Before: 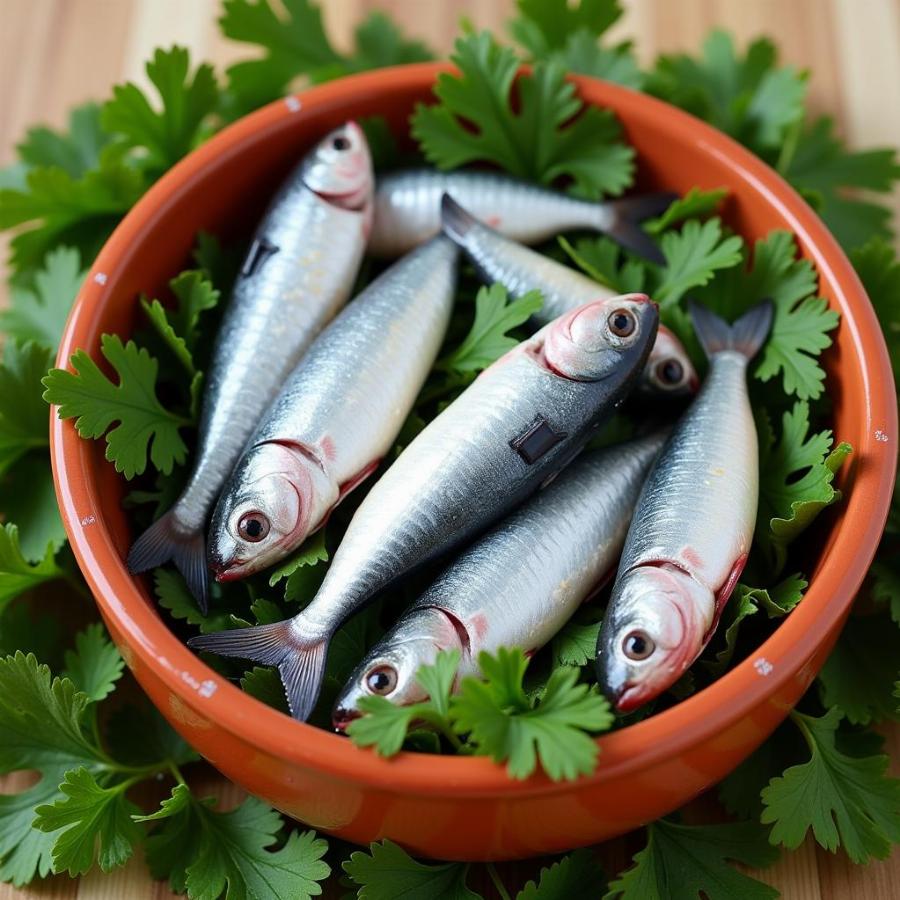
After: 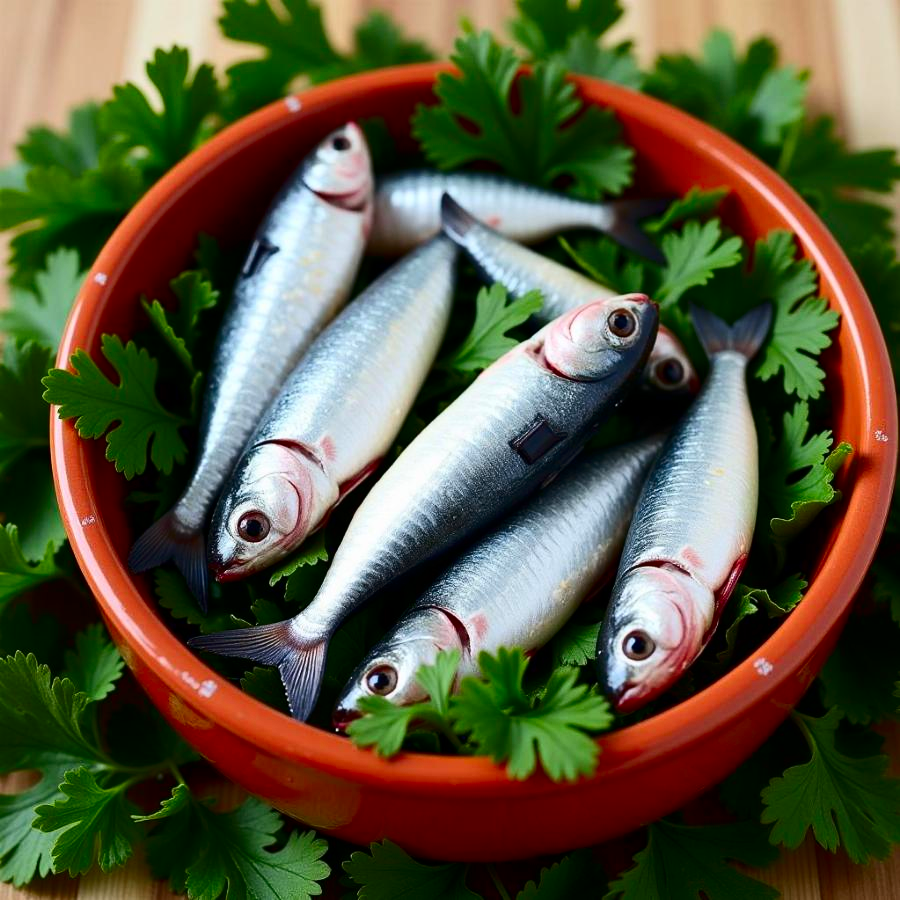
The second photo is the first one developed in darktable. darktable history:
contrast brightness saturation: contrast 0.205, brightness -0.105, saturation 0.212
